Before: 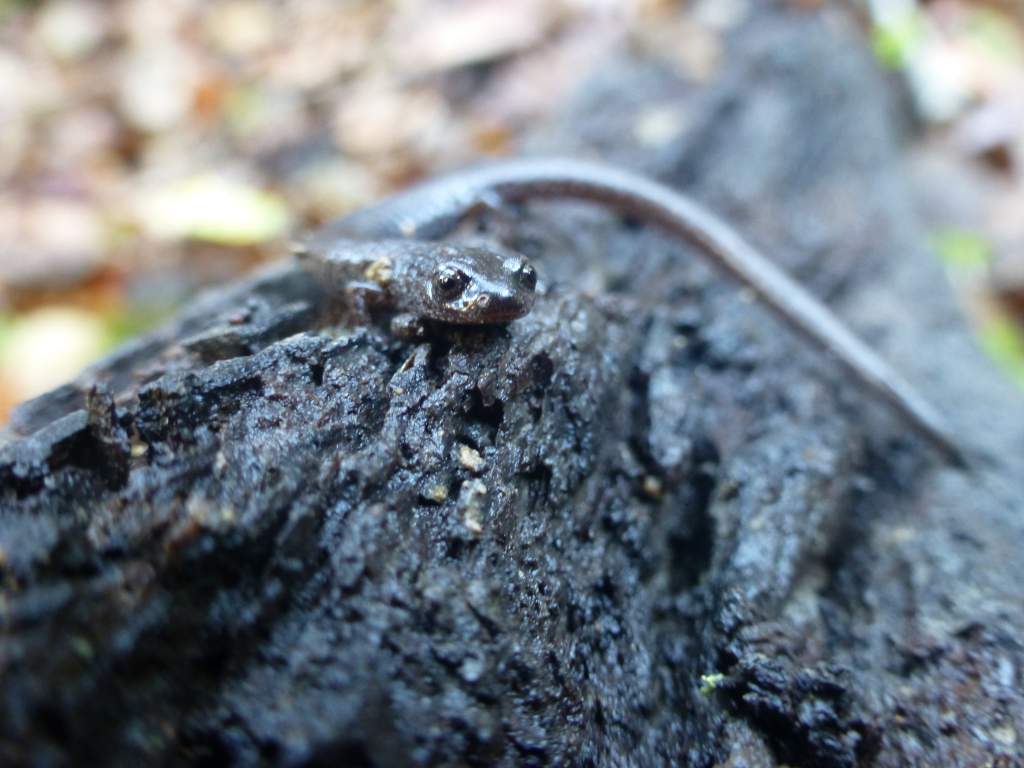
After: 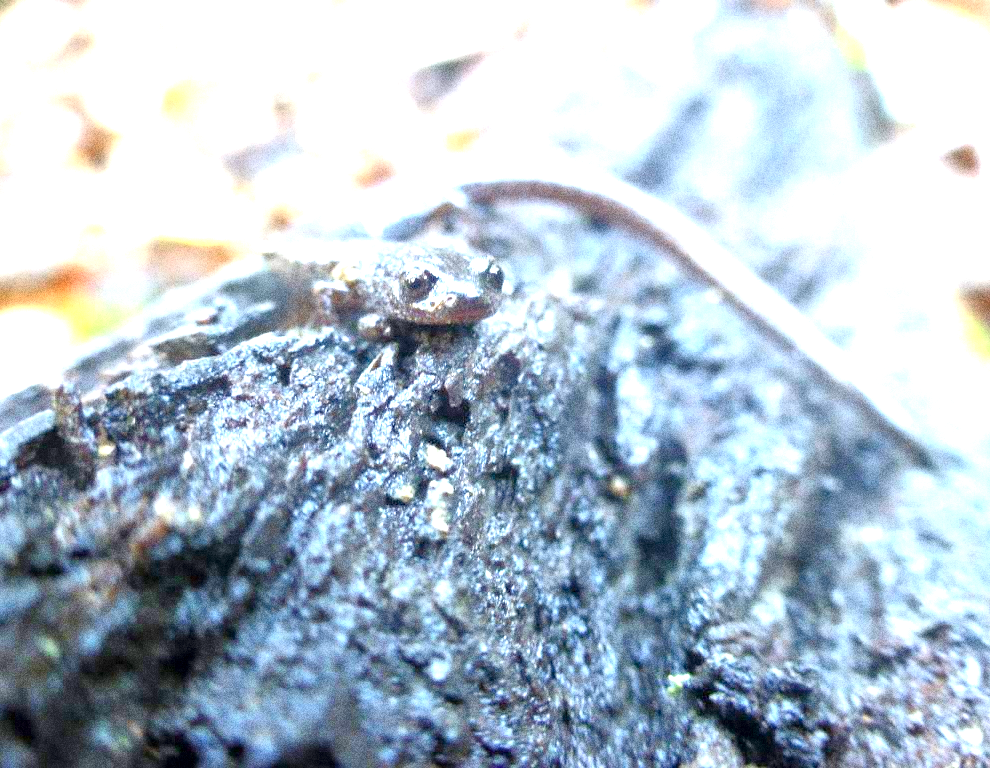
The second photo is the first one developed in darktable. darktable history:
tone equalizer: -7 EV 0.15 EV, -6 EV 0.6 EV, -5 EV 1.15 EV, -4 EV 1.33 EV, -3 EV 1.15 EV, -2 EV 0.6 EV, -1 EV 0.15 EV, mask exposure compensation -0.5 EV
grain: coarseness 14.49 ISO, strength 48.04%, mid-tones bias 35%
crop and rotate: left 3.238%
exposure: black level correction 0.001, exposure 1.735 EV, compensate highlight preservation false
